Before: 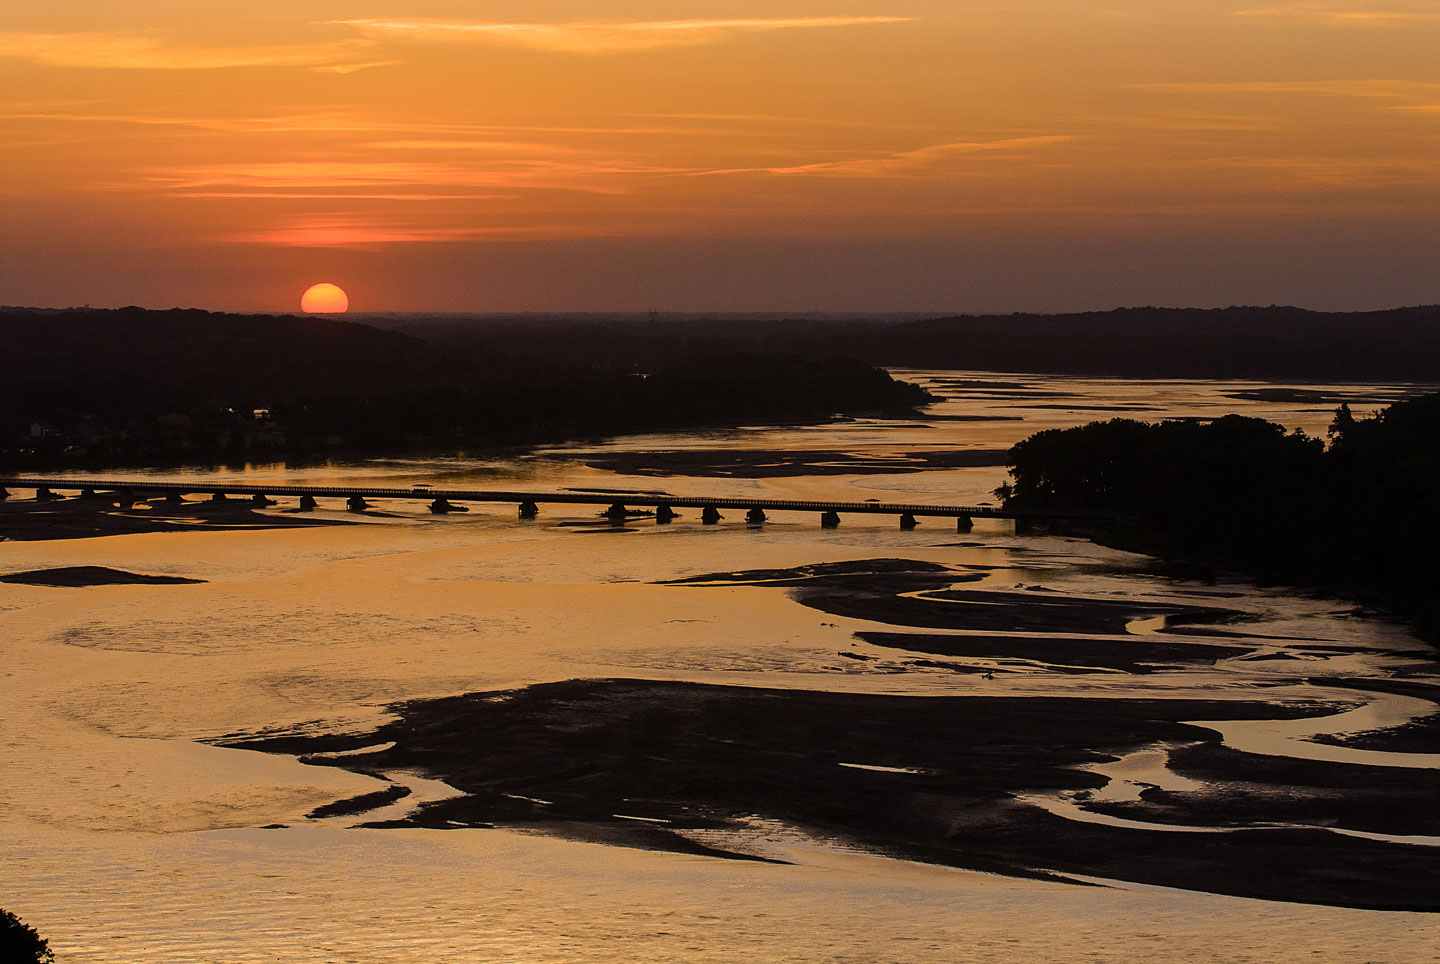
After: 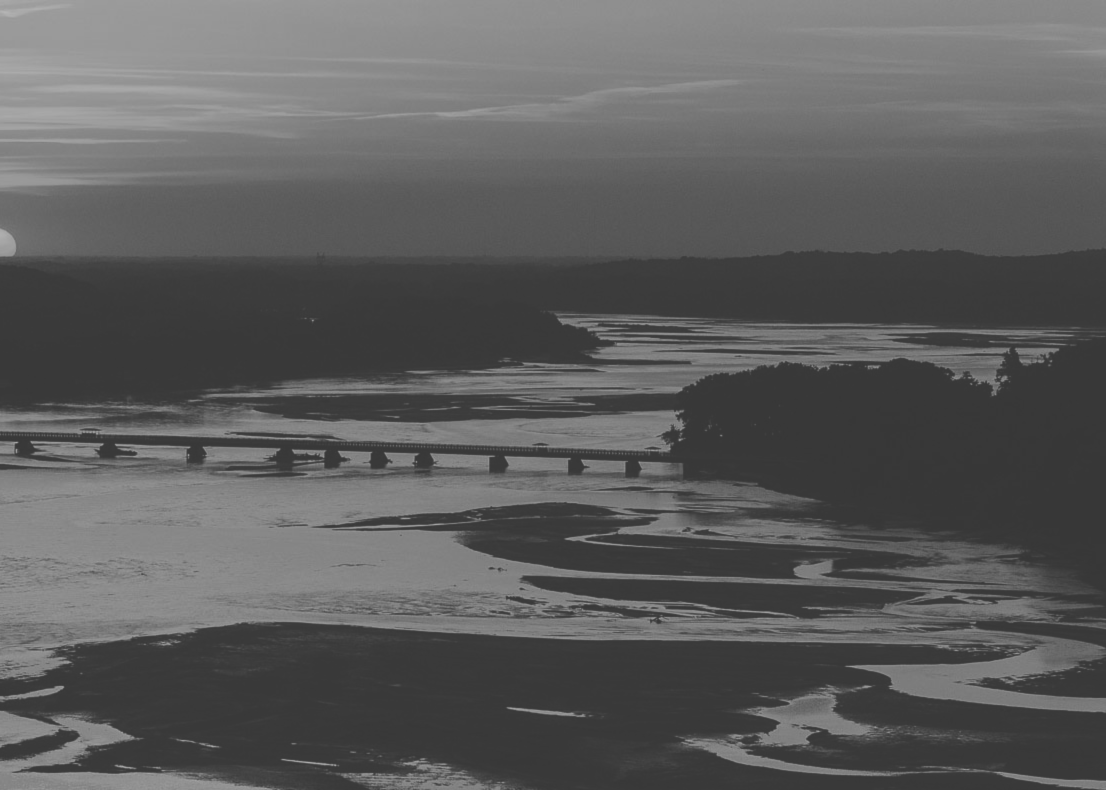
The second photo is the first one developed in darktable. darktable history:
color balance: contrast -0.5%
crop: left 23.095%, top 5.827%, bottom 11.854%
exposure: black level correction -0.041, exposure 0.064 EV, compensate highlight preservation false
color calibration: output gray [0.23, 0.37, 0.4, 0], gray › normalize channels true, illuminant same as pipeline (D50), adaptation XYZ, x 0.346, y 0.359, gamut compression 0
lowpass: radius 0.5, unbound 0
